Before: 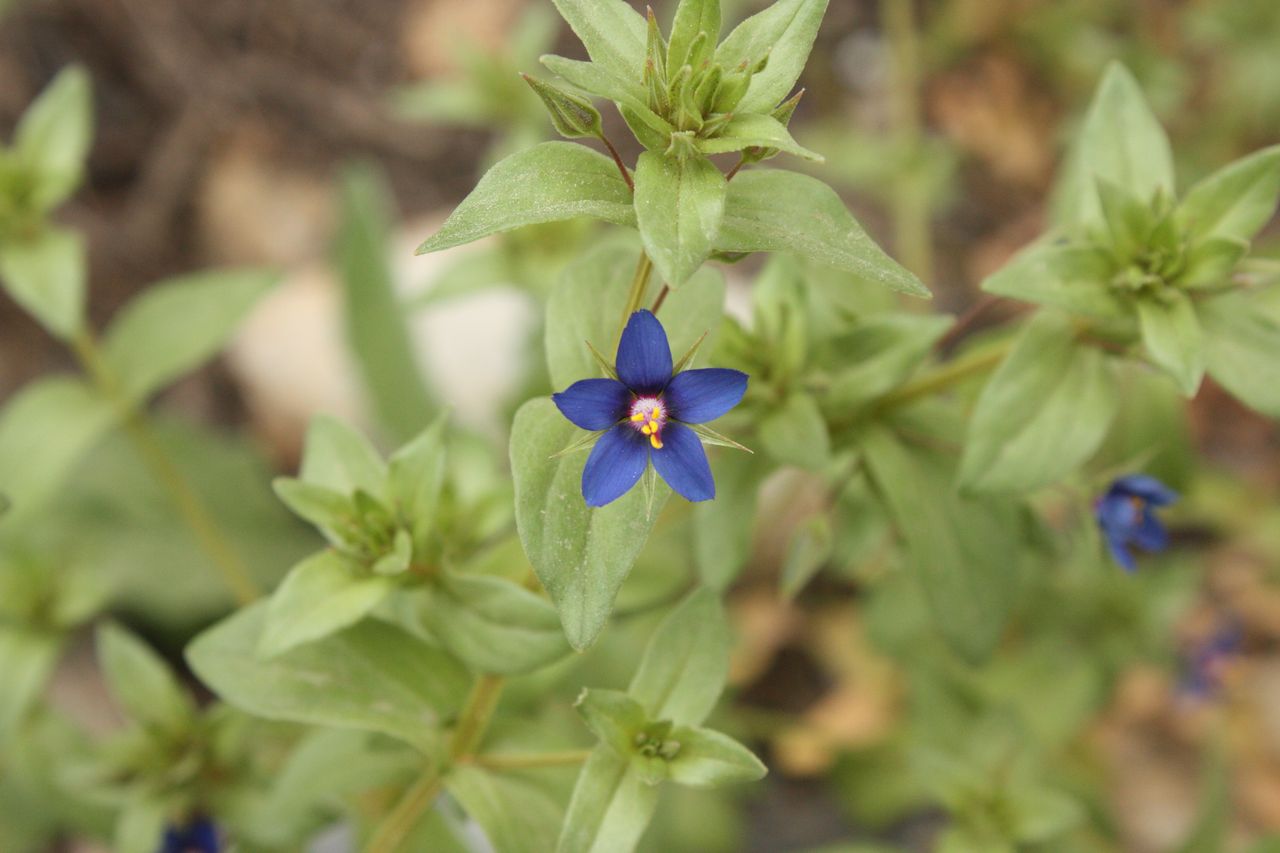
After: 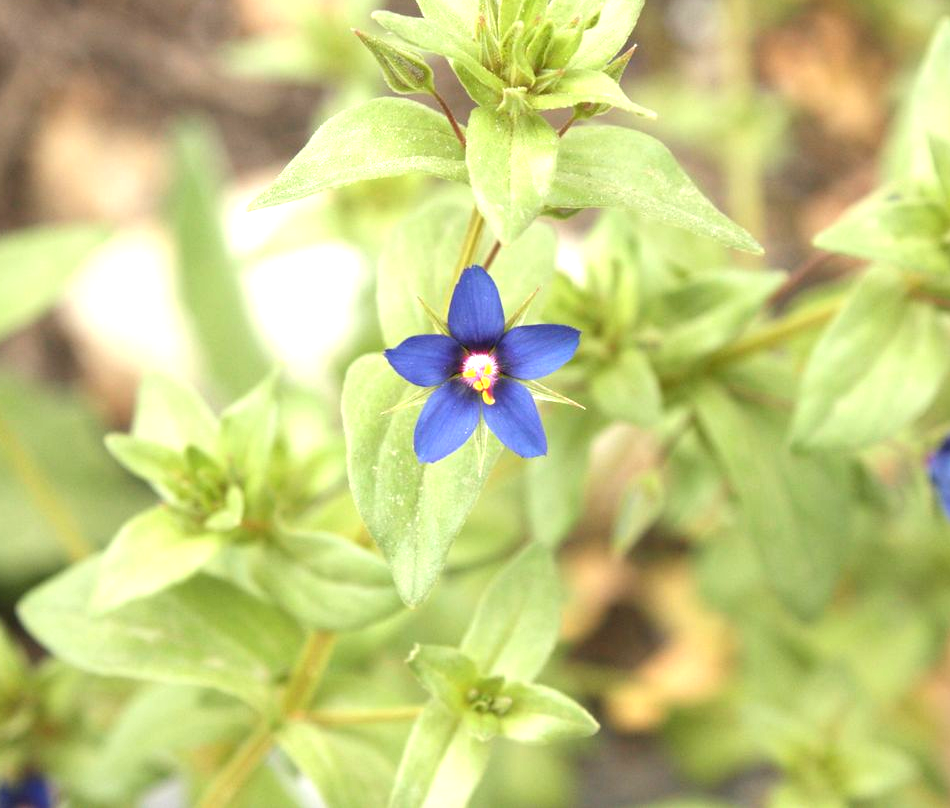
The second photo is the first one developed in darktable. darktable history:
tone equalizer: on, module defaults
crop and rotate: left 13.15%, top 5.251%, right 12.609%
exposure: black level correction 0.001, exposure 1.129 EV, compensate exposure bias true, compensate highlight preservation false
